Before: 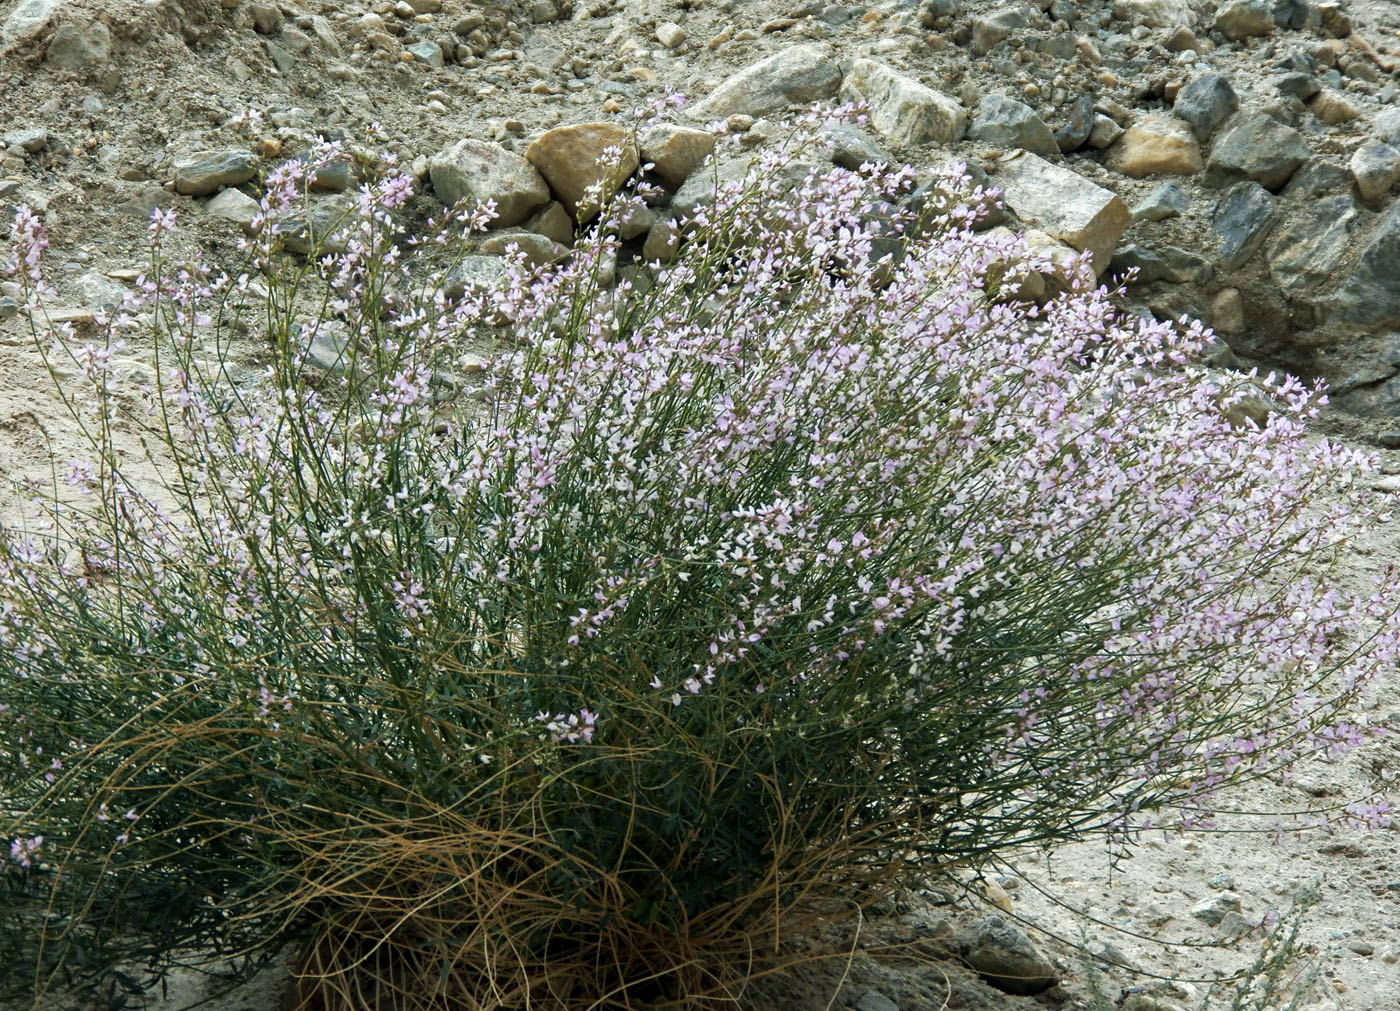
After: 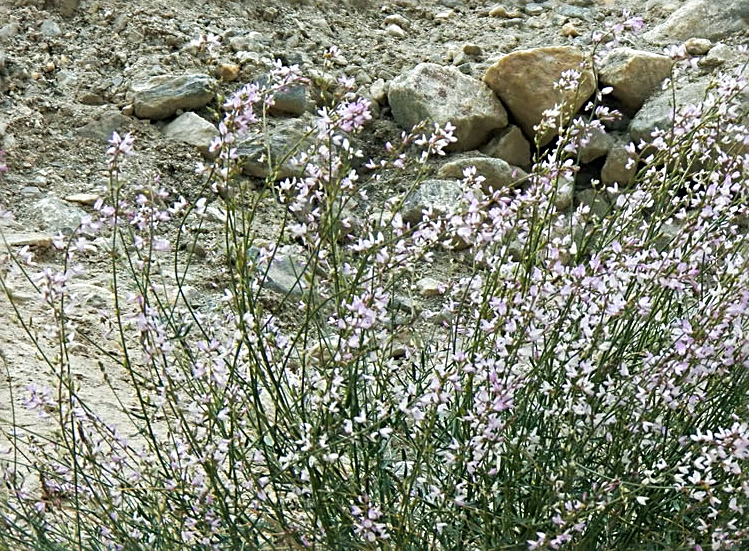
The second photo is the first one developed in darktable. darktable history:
crop and rotate: left 3.03%, top 7.652%, right 43.45%, bottom 37.824%
sharpen: radius 2.761
